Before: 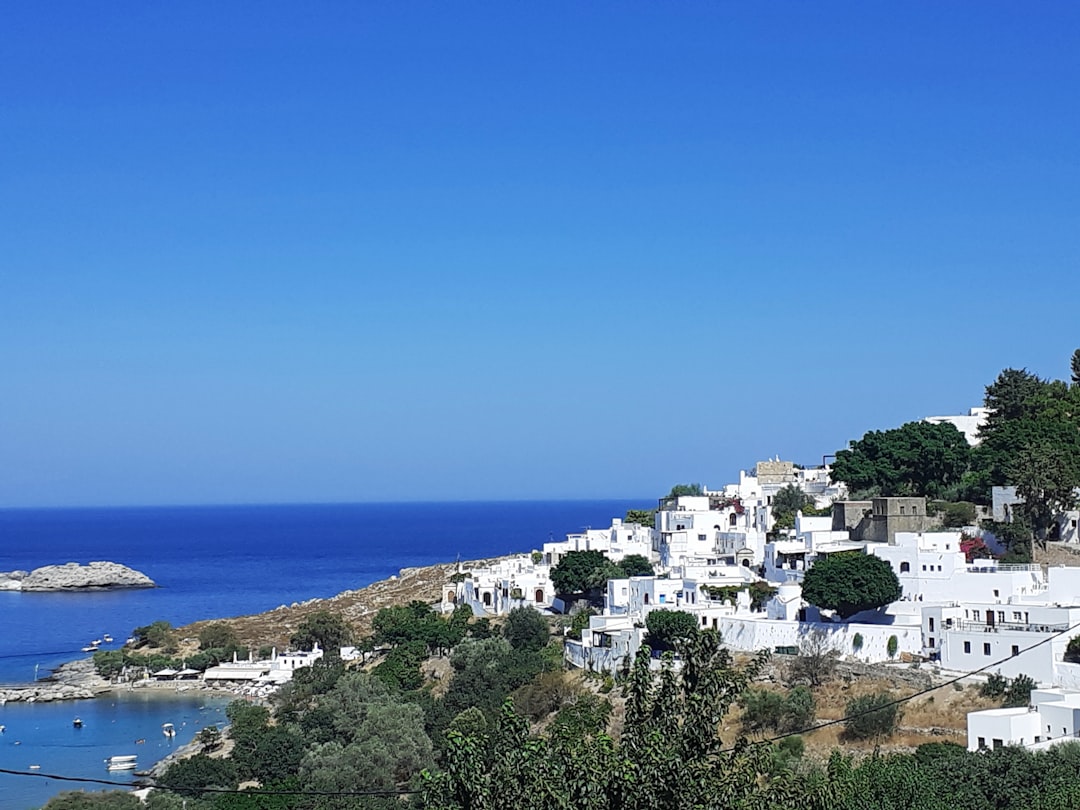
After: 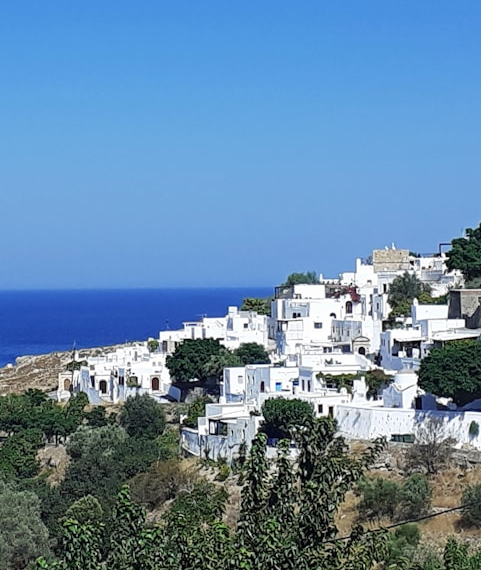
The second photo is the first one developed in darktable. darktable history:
crop: left 35.583%, top 26.212%, right 19.835%, bottom 3.349%
